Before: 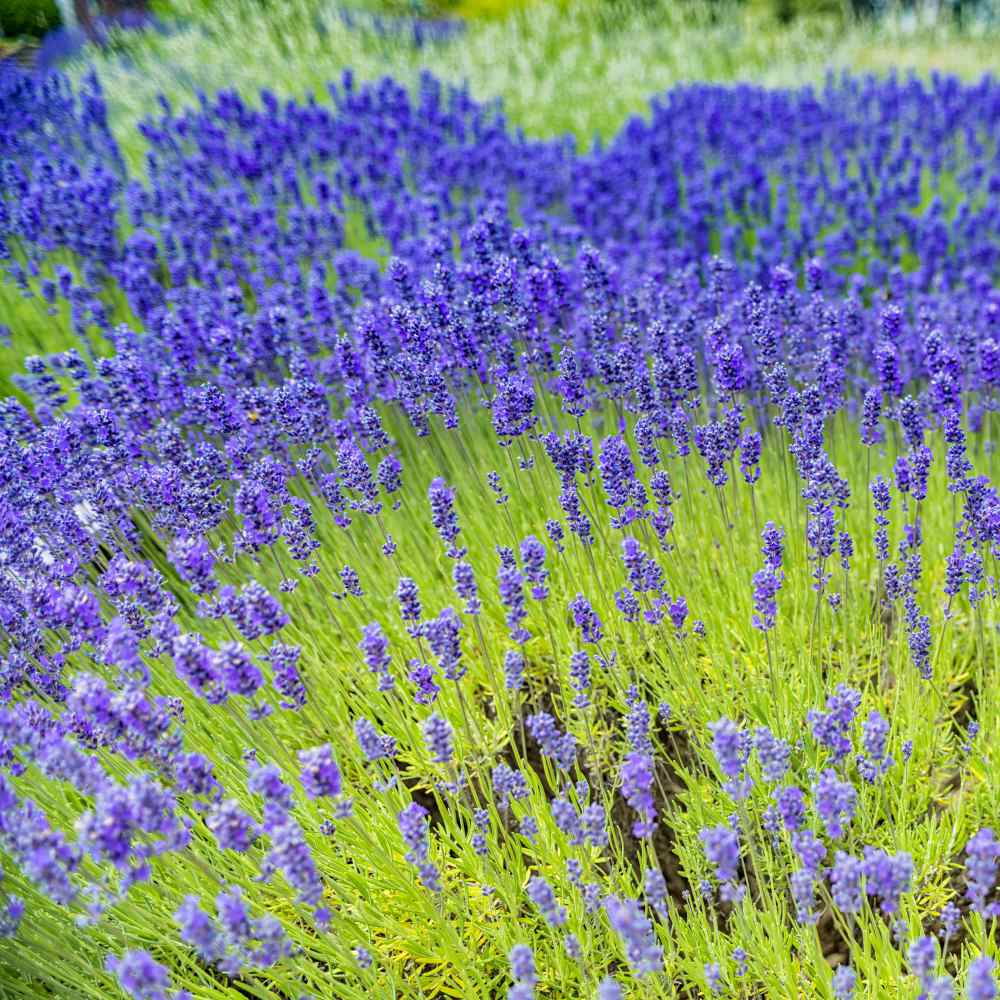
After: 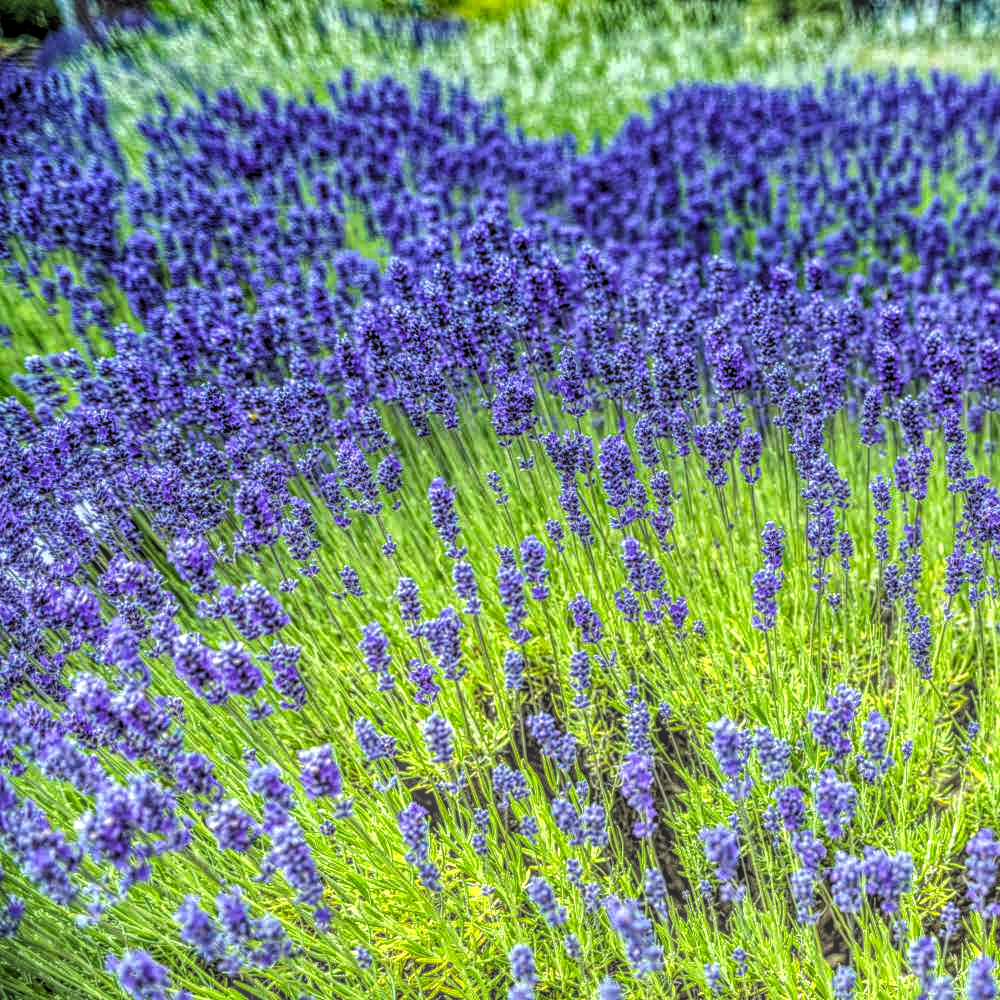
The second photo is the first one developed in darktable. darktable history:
color calibration: illuminant Planckian (black body), adaptation linear Bradford (ICC v4), x 0.361, y 0.366, temperature 4511.61 K, saturation algorithm version 1 (2020)
levels: levels [0.129, 0.519, 0.867]
local contrast: highlights 0%, shadows 0%, detail 200%, midtone range 0.25
